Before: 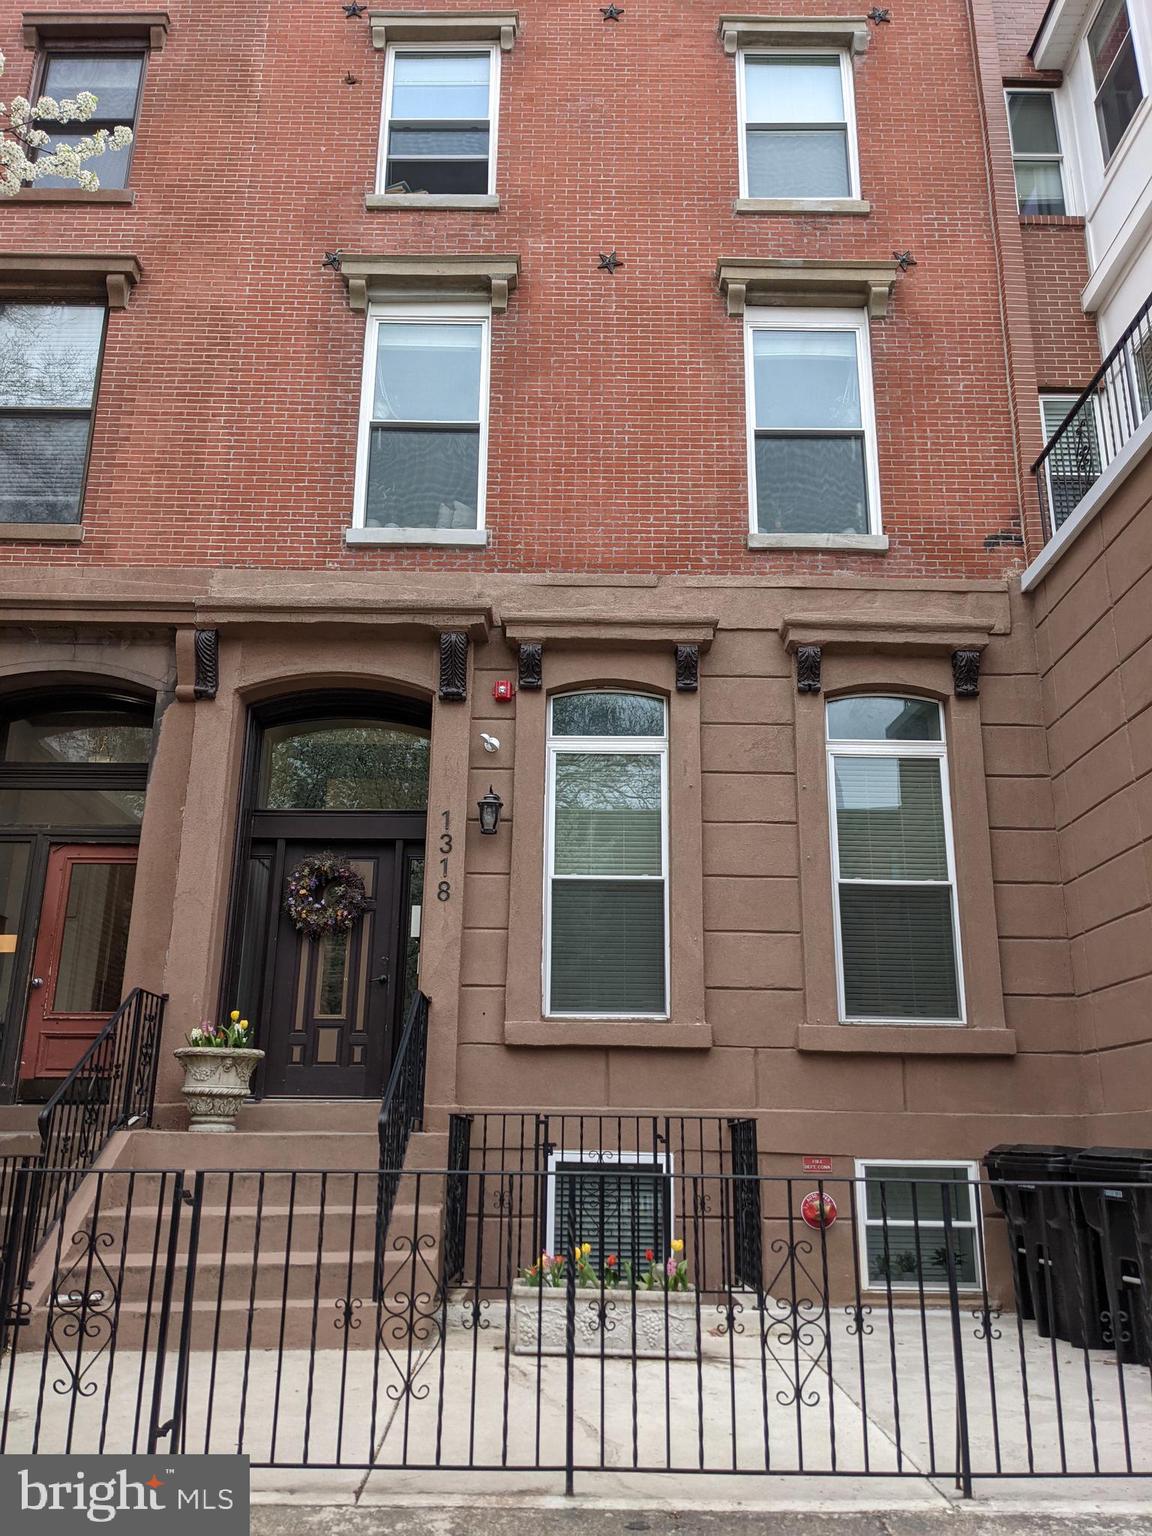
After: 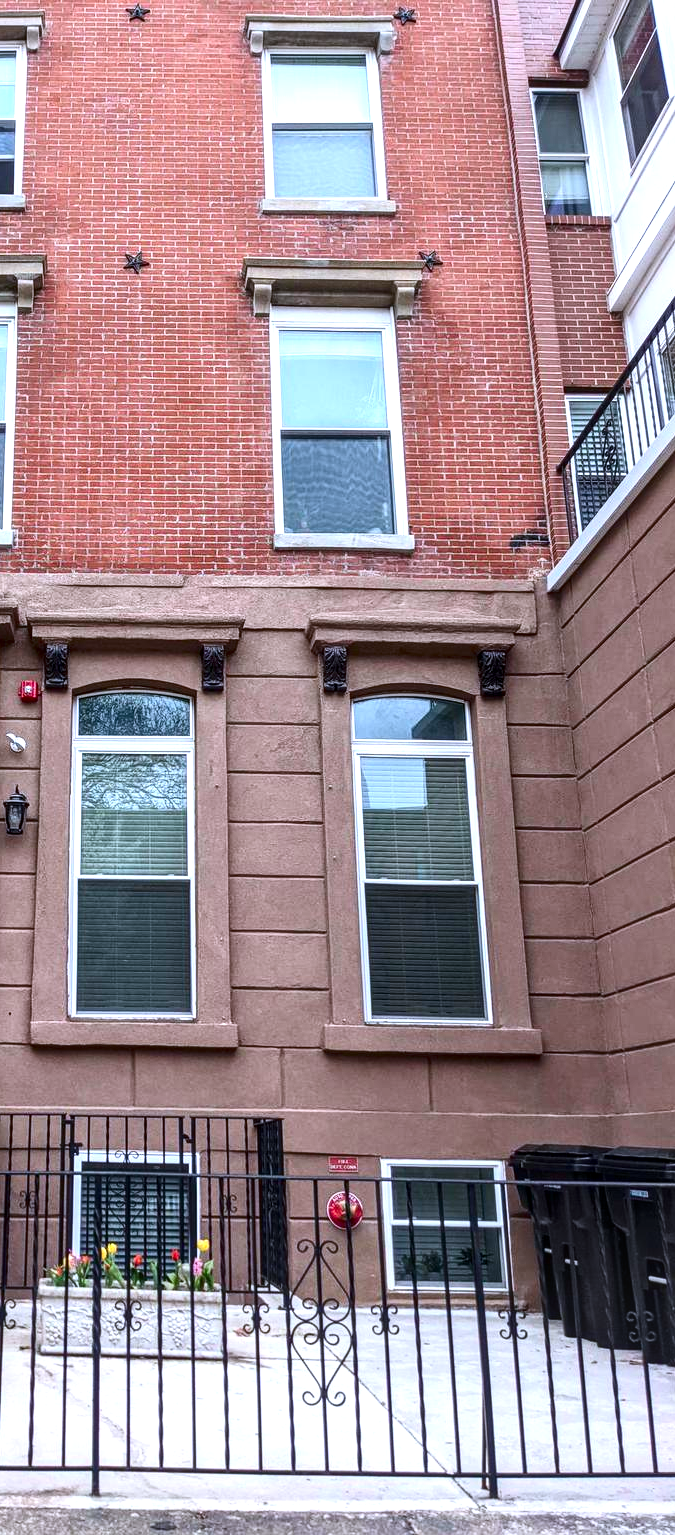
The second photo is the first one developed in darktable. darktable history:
color calibration: illuminant as shot in camera, x 0.37, y 0.382, temperature 4320.54 K
contrast brightness saturation: contrast 0.185, brightness -0.105, saturation 0.206
local contrast: on, module defaults
exposure: black level correction 0, exposure 0.692 EV, compensate exposure bias true, compensate highlight preservation false
crop: left 41.218%
